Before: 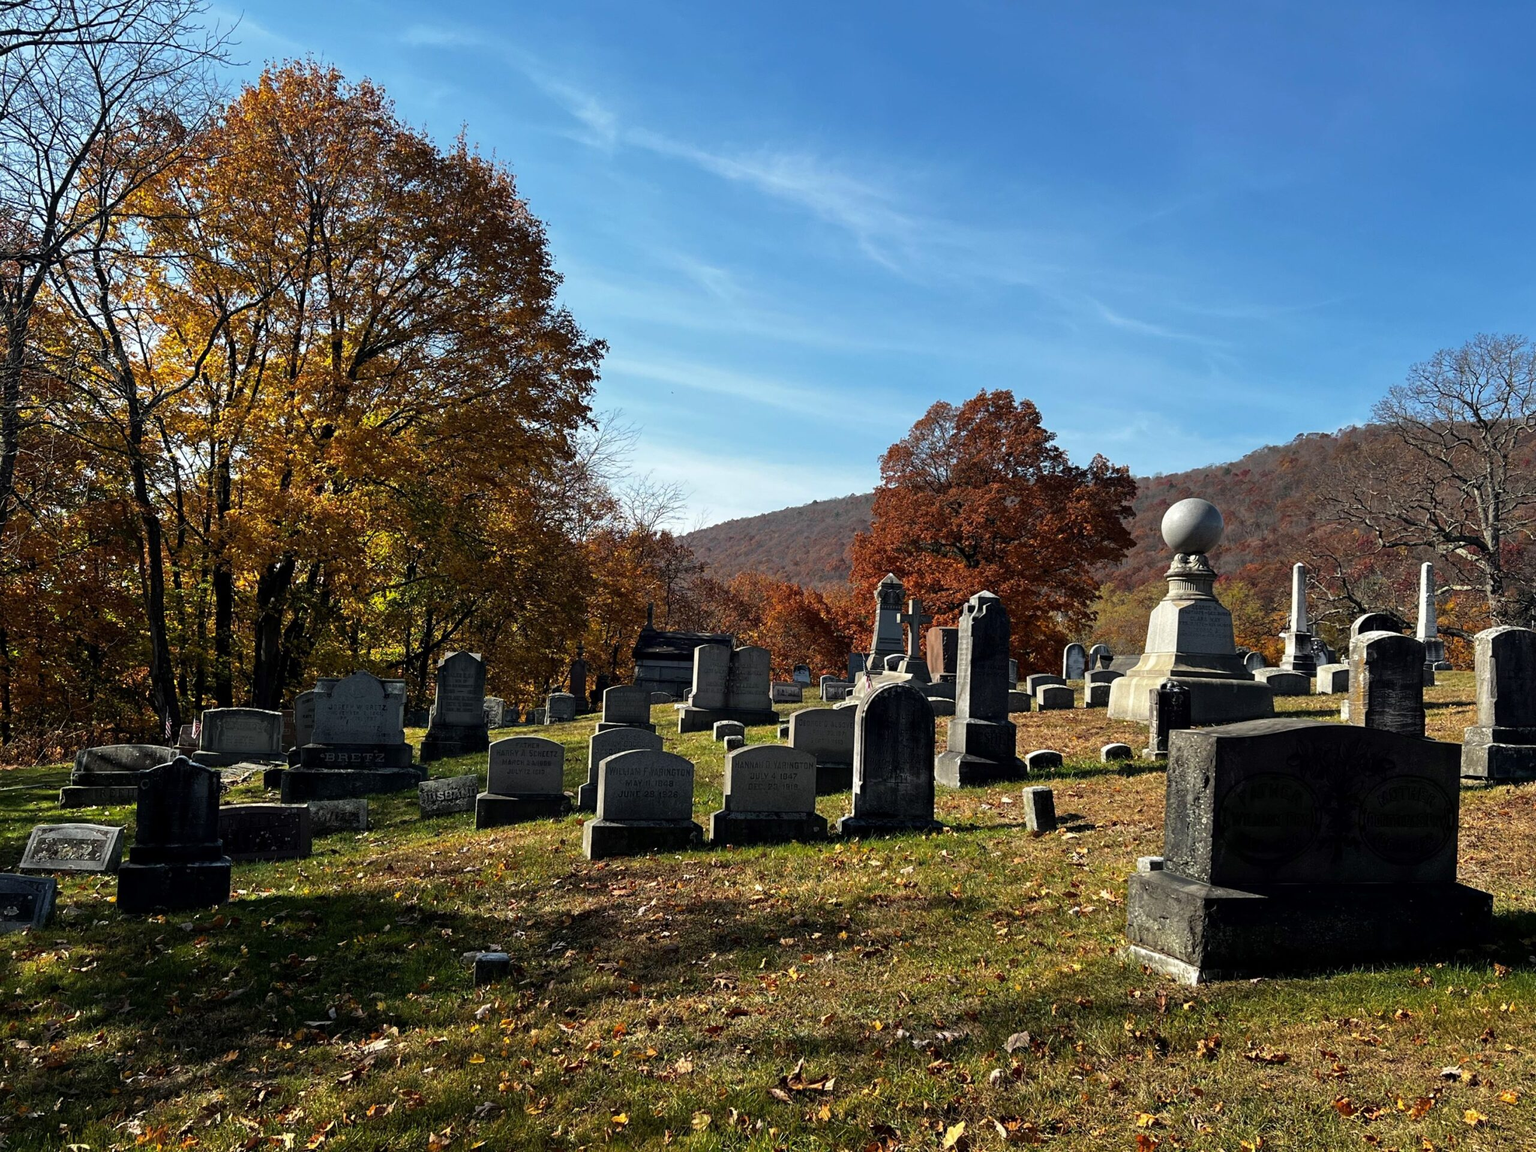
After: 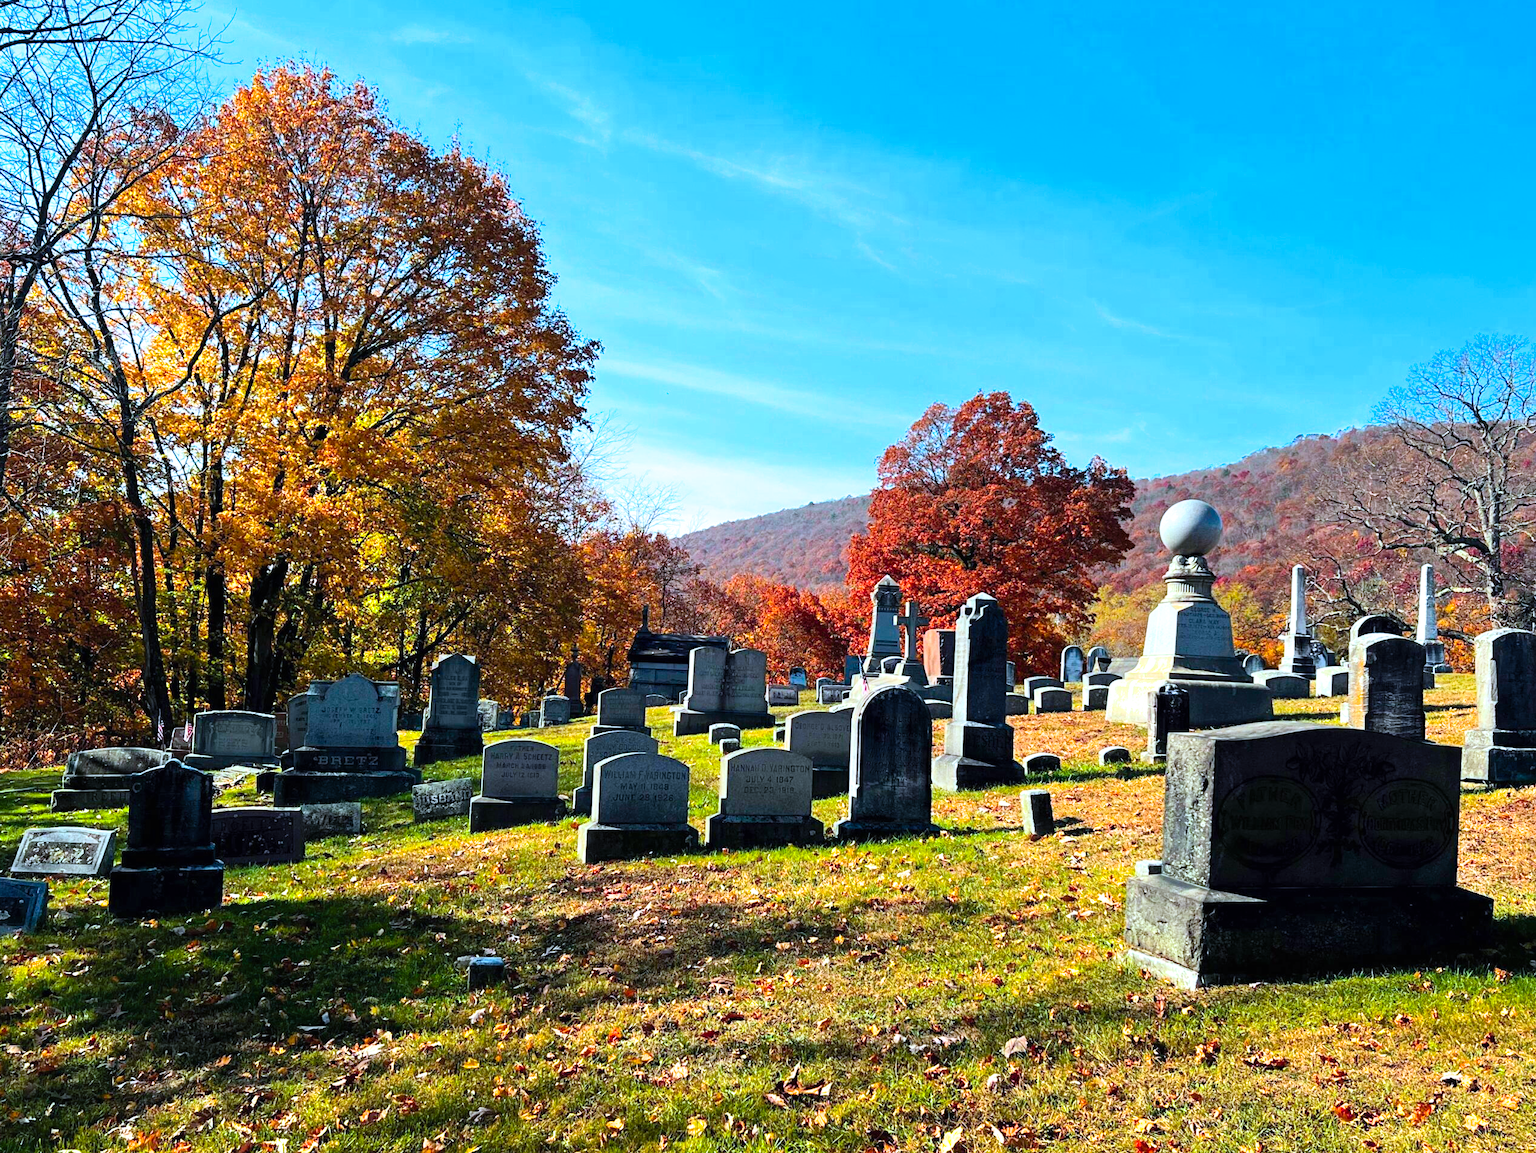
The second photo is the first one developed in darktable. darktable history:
crop and rotate: left 0.614%, top 0.179%, bottom 0.309%
exposure: black level correction 0, exposure 0.95 EV, compensate exposure bias true, compensate highlight preservation false
contrast brightness saturation: contrast 0.2, brightness 0.16, saturation 0.22
filmic rgb: black relative exposure -11.35 EV, white relative exposure 3.22 EV, hardness 6.76, color science v6 (2022)
color calibration: output R [0.972, 0.068, -0.094, 0], output G [-0.178, 1.216, -0.086, 0], output B [0.095, -0.136, 0.98, 0], illuminant custom, x 0.371, y 0.381, temperature 4283.16 K
color balance rgb: perceptual saturation grading › global saturation 25%, global vibrance 10%
white balance: emerald 1
